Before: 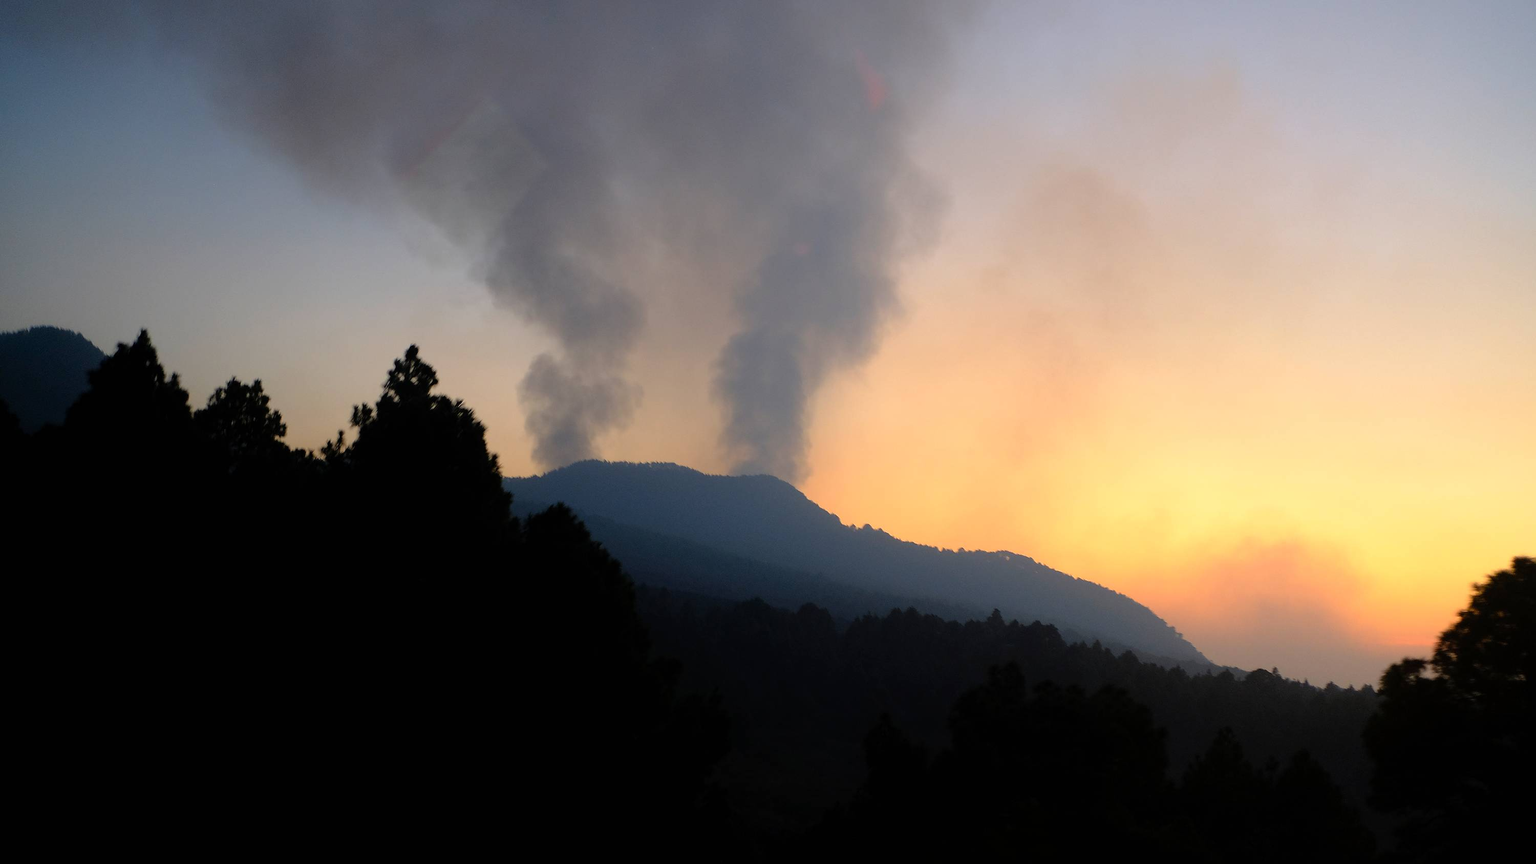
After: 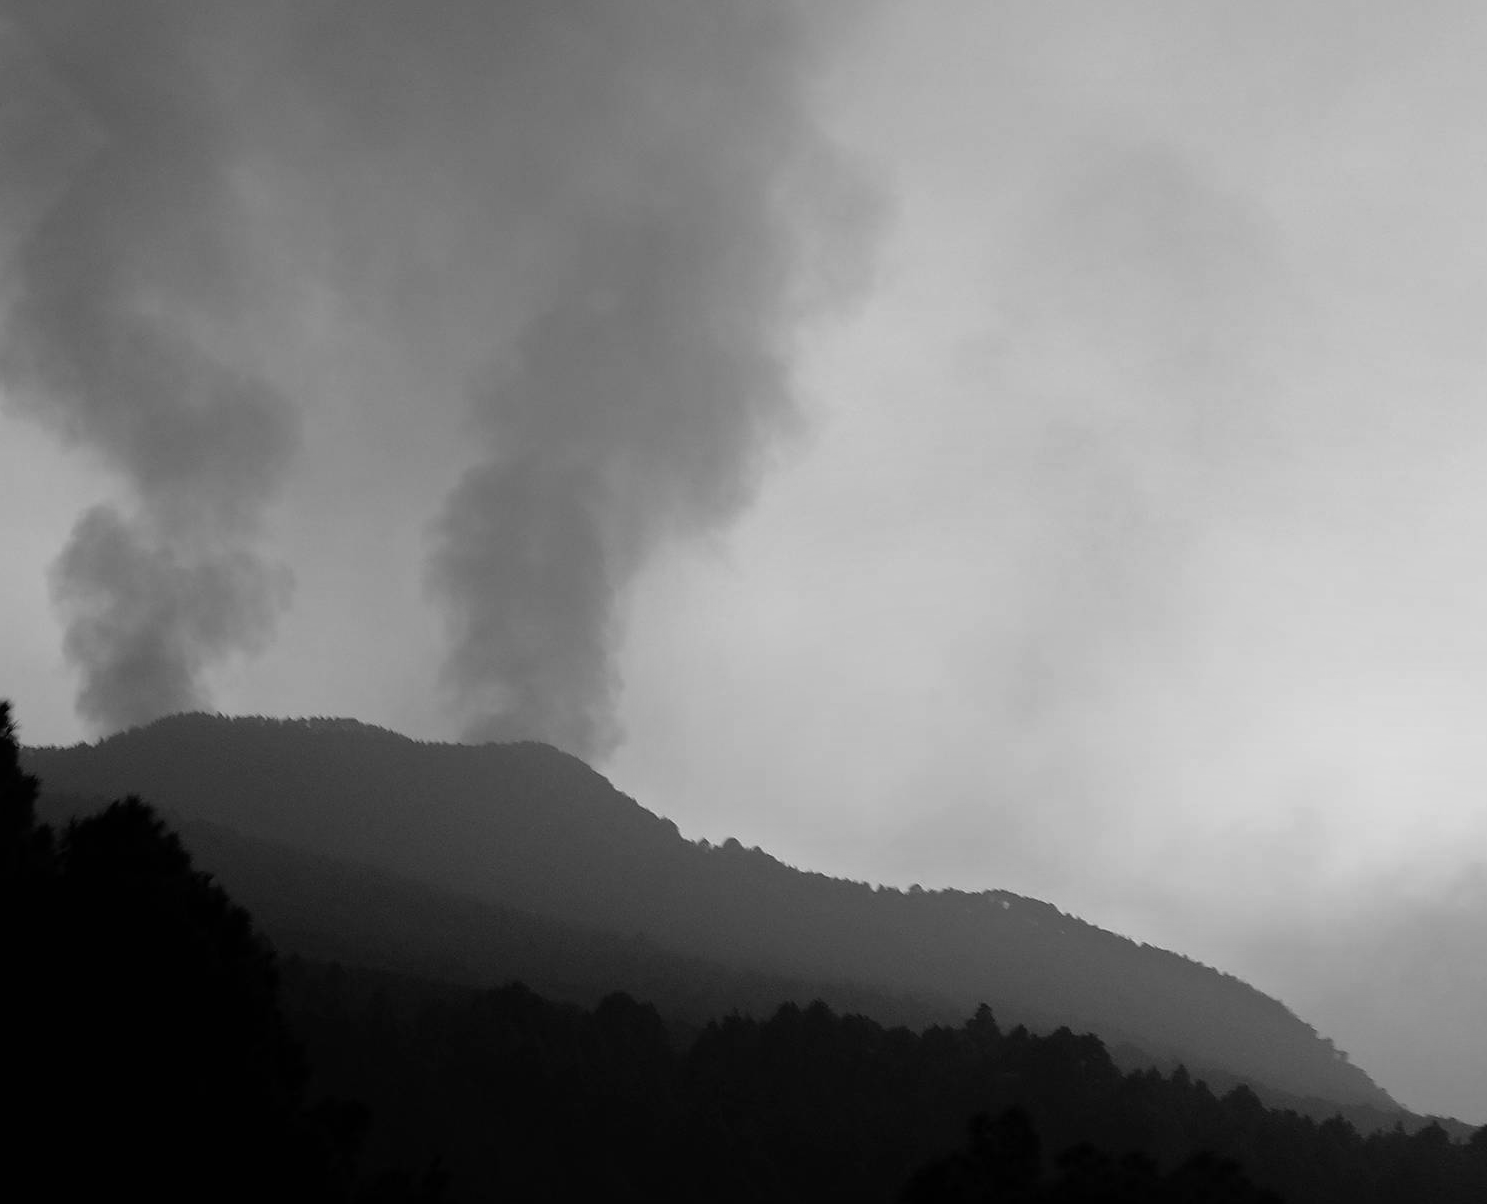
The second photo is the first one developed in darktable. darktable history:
crop: left 32.075%, top 10.976%, right 18.355%, bottom 17.596%
monochrome: a 0, b 0, size 0.5, highlights 0.57
